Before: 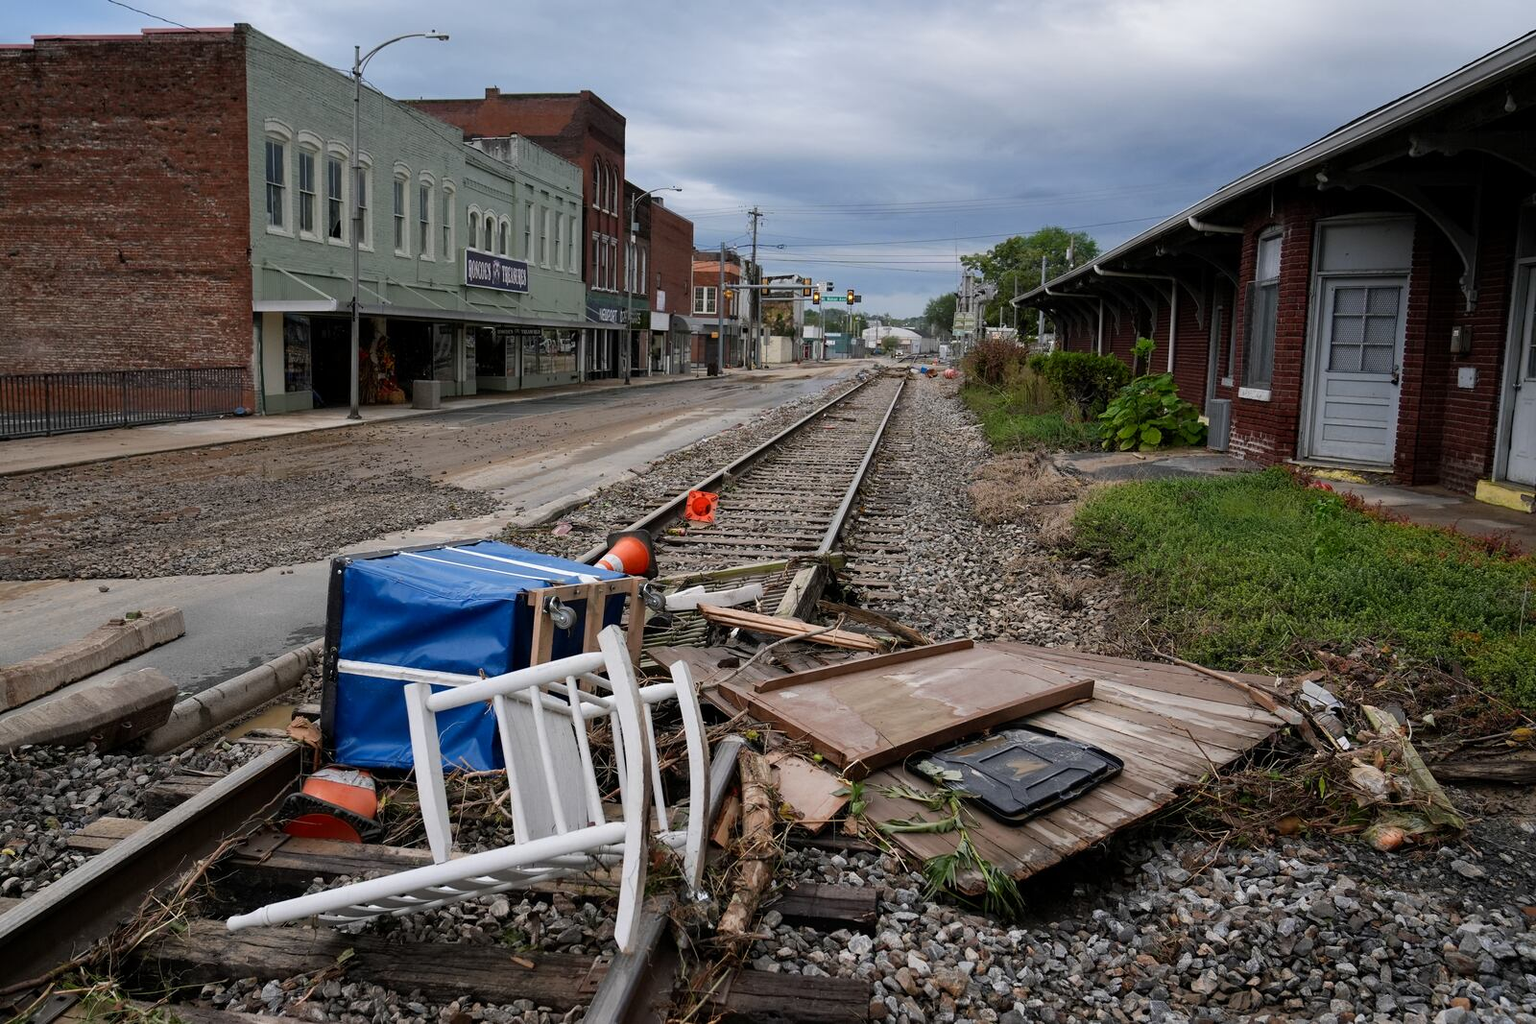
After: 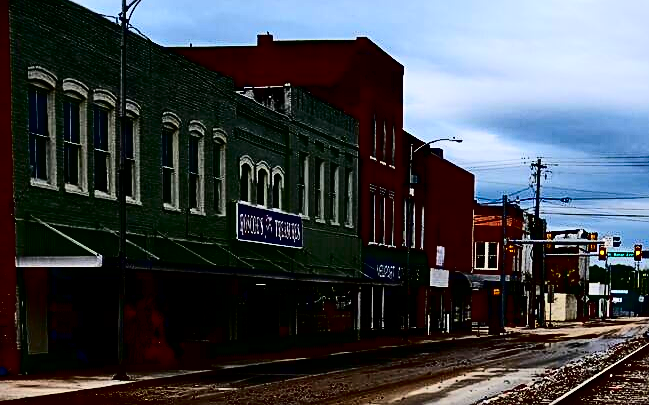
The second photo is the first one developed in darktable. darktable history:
contrast brightness saturation: contrast 0.761, brightness -0.985, saturation 0.985
crop: left 15.519%, top 5.425%, right 43.907%, bottom 56.598%
sharpen: on, module defaults
